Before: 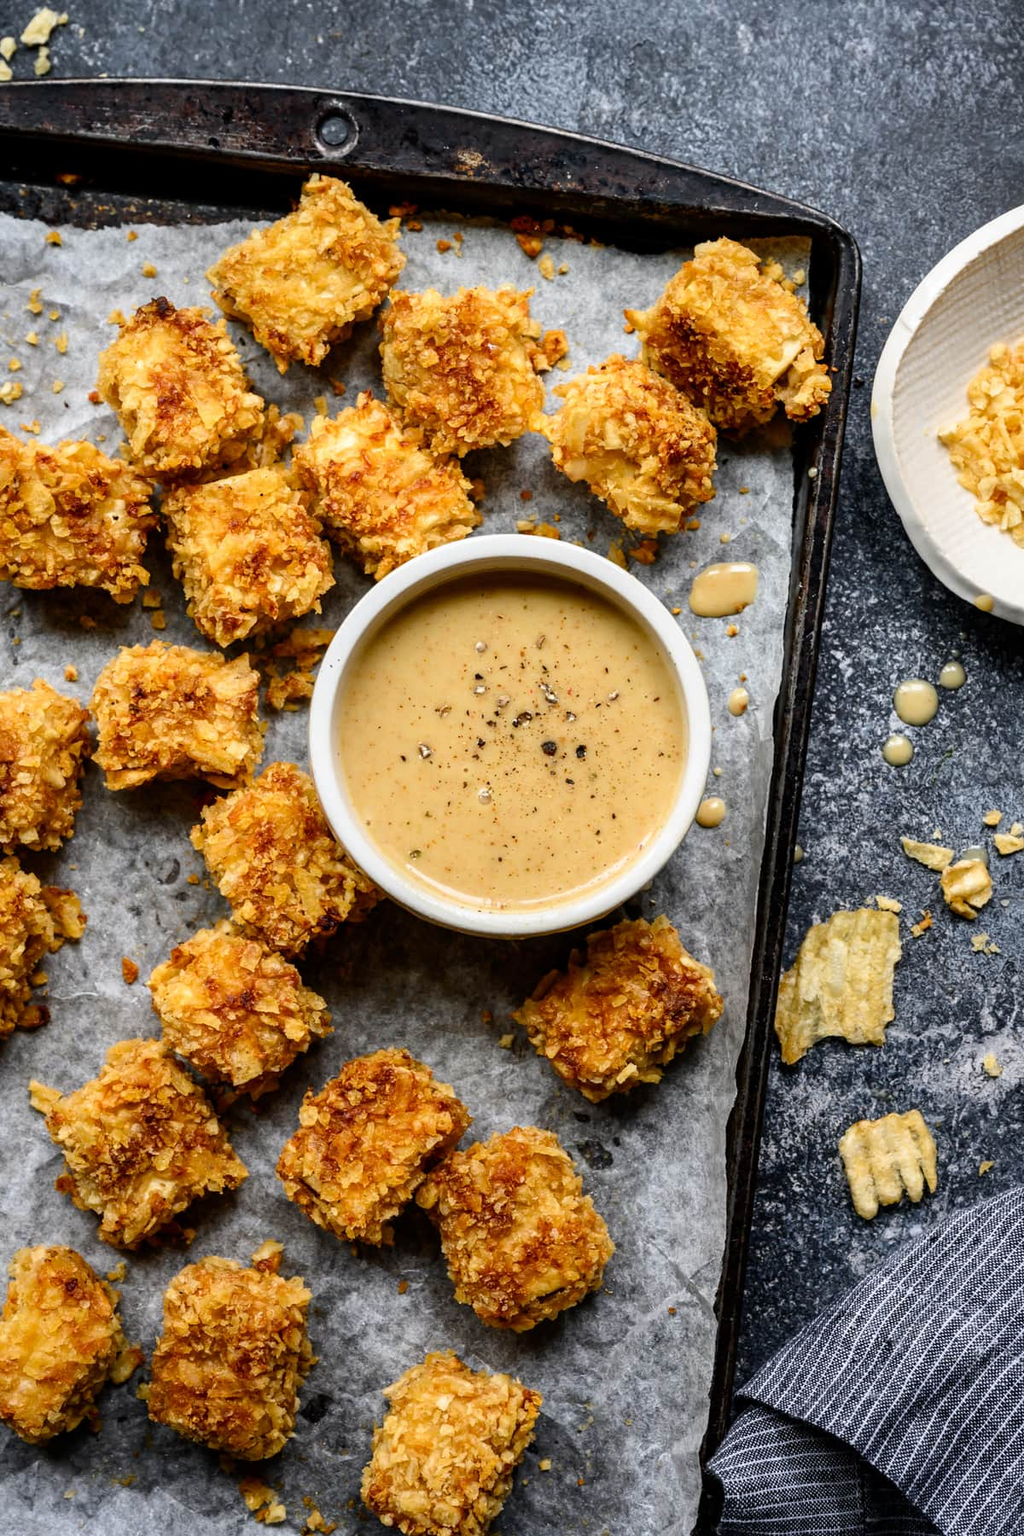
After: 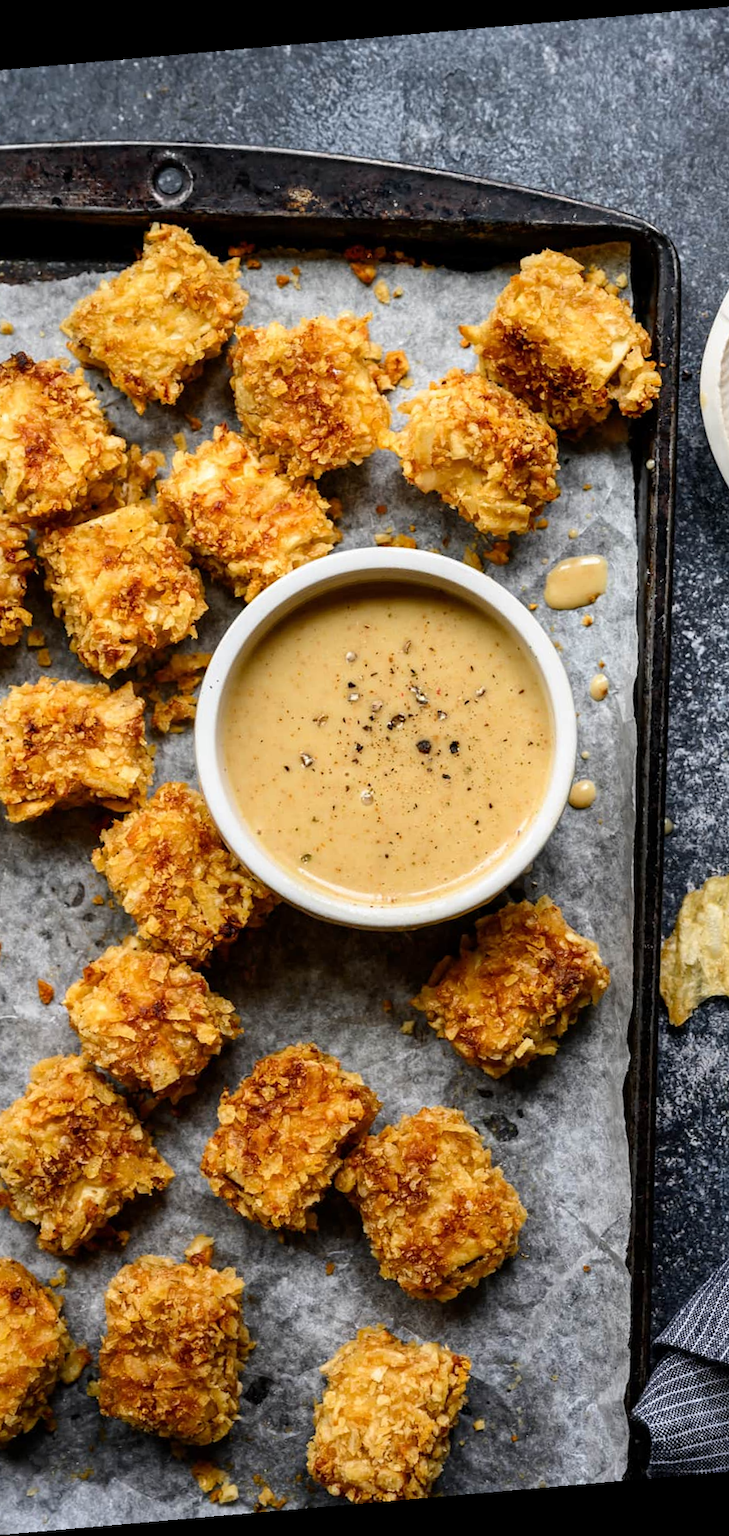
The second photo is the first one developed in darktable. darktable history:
crop and rotate: left 14.385%, right 18.948%
rotate and perspective: rotation -4.98°, automatic cropping off
